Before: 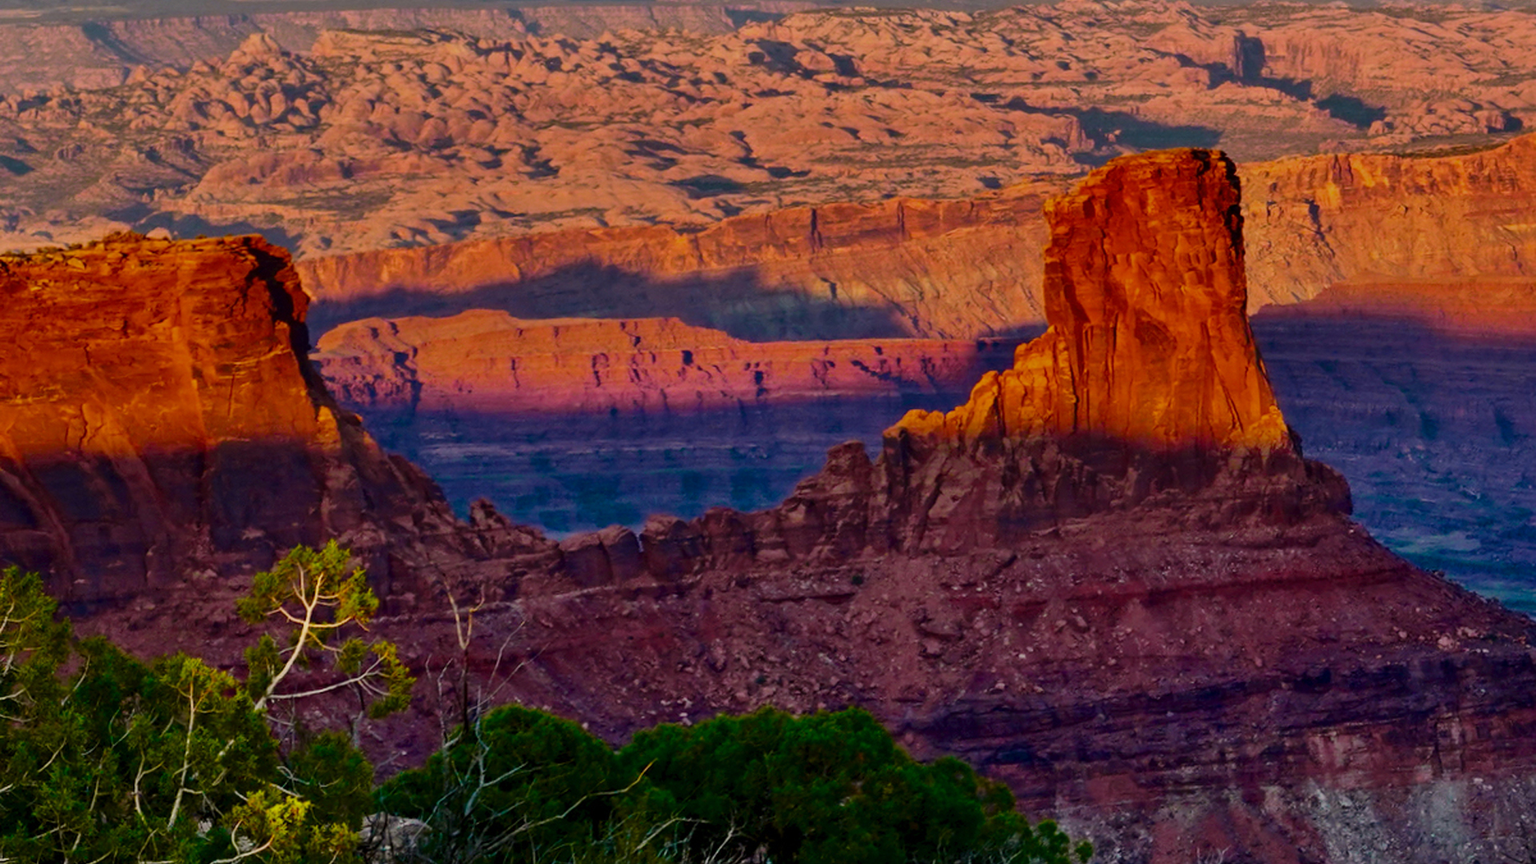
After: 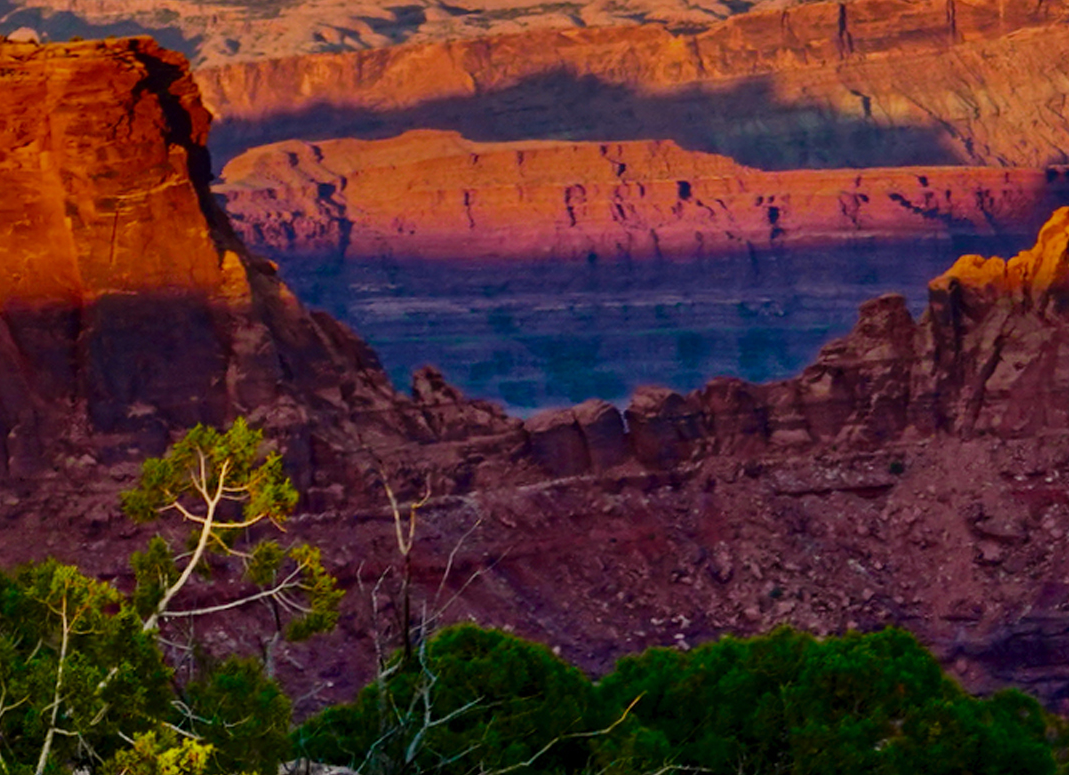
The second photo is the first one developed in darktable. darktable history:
crop: left 9.162%, top 23.8%, right 35.142%, bottom 4.403%
